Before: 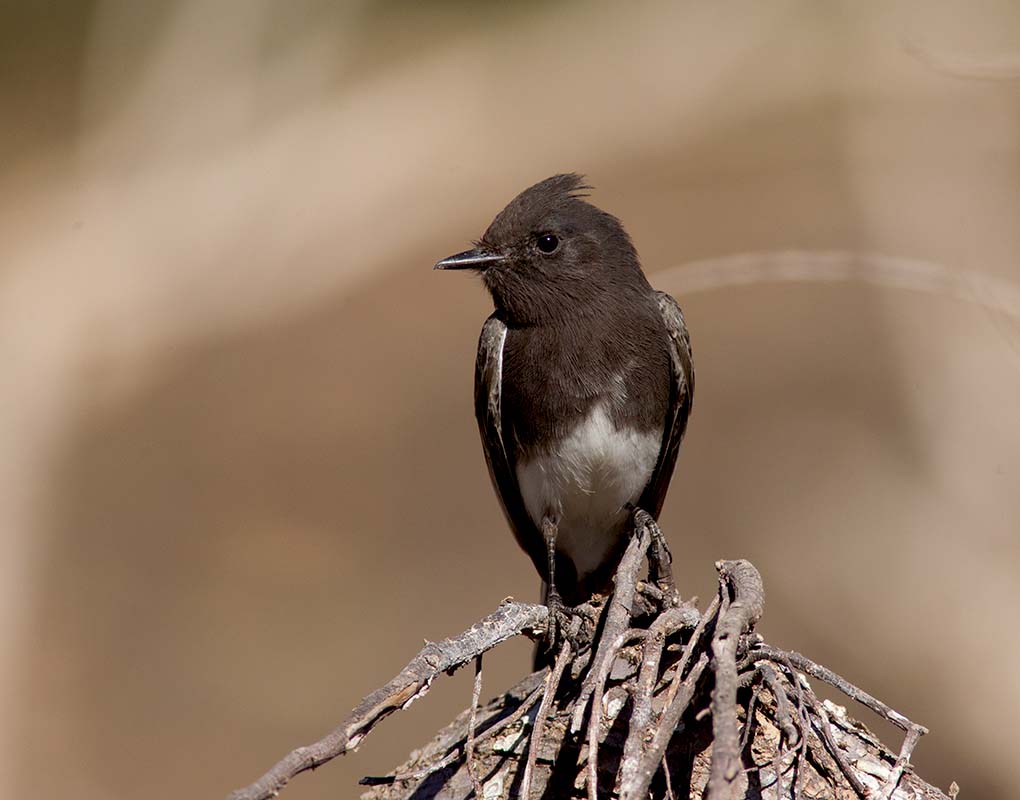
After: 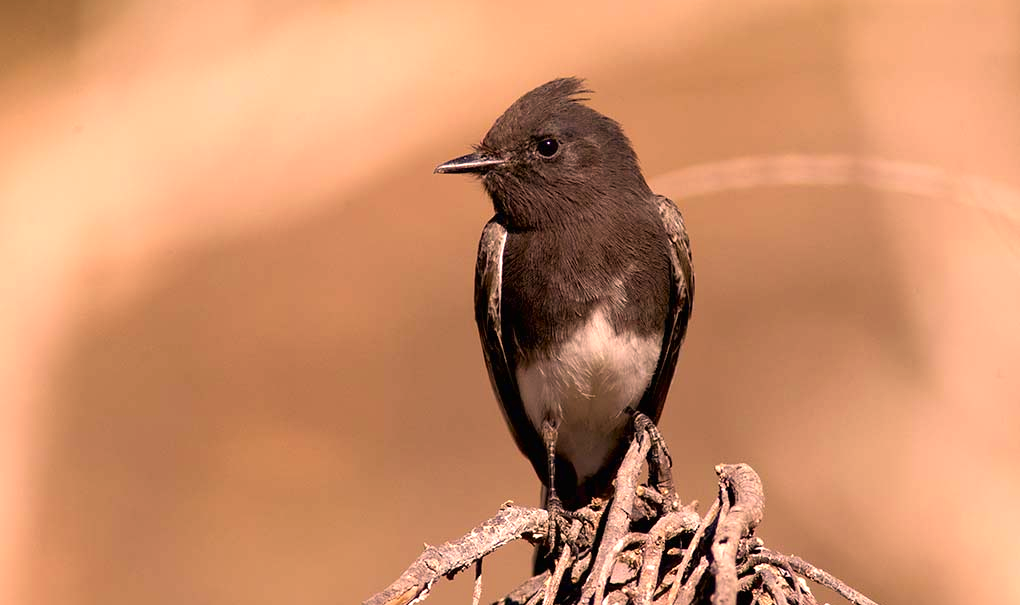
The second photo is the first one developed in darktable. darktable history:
exposure: black level correction 0, exposure 0.701 EV, compensate highlight preservation false
crop and rotate: top 12.084%, bottom 12.256%
color correction: highlights a* 21.47, highlights b* 19.51
